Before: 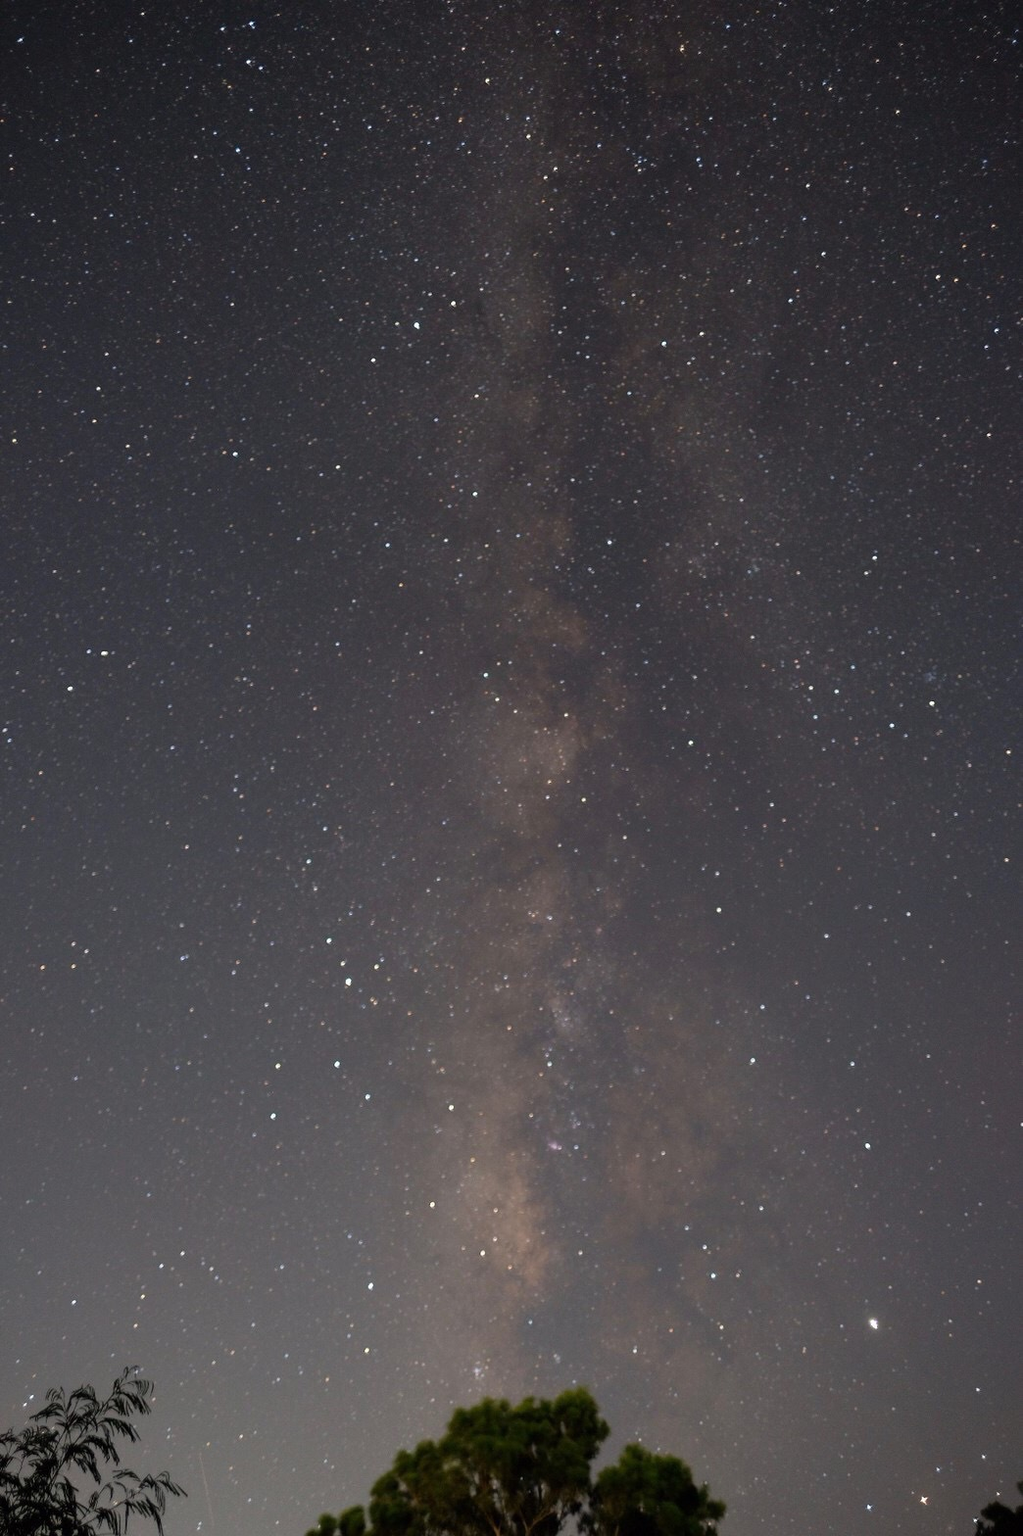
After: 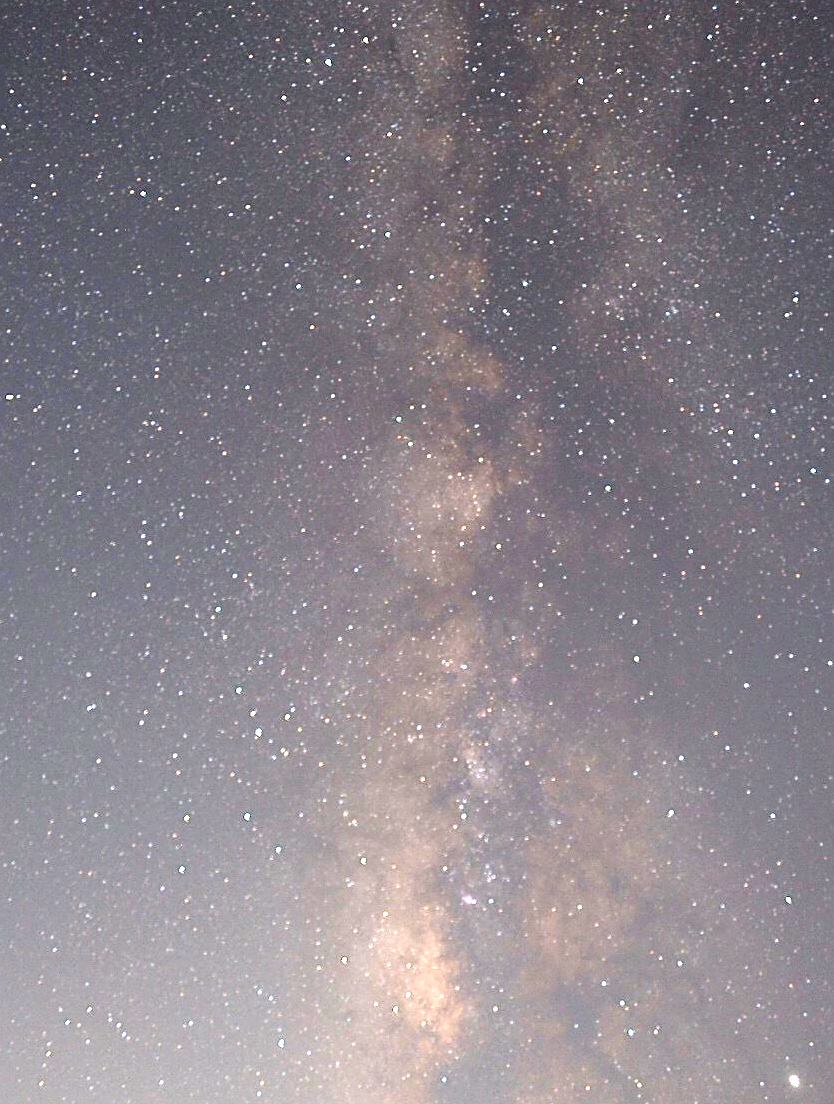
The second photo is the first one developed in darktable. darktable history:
crop: left 9.353%, top 17.239%, right 10.702%, bottom 12.332%
levels: levels [0, 0.281, 0.562]
sharpen: on, module defaults
